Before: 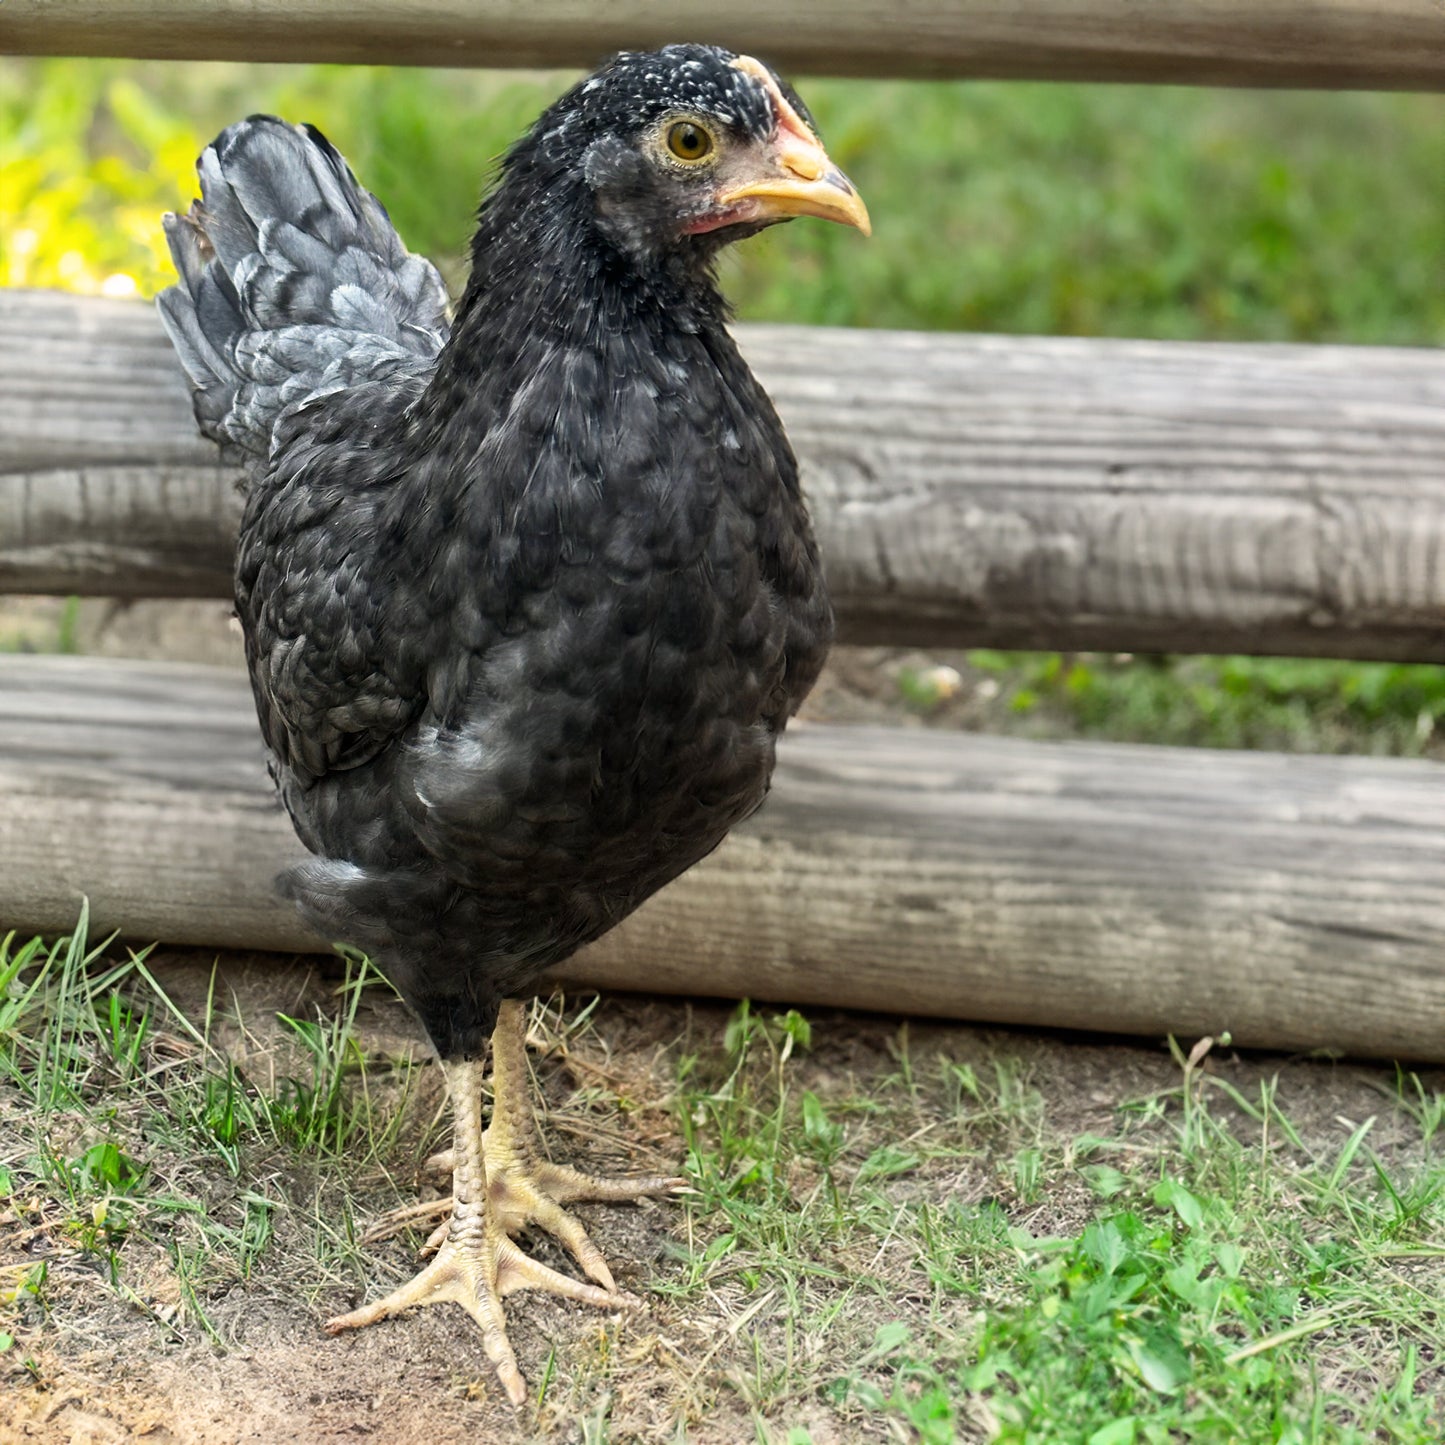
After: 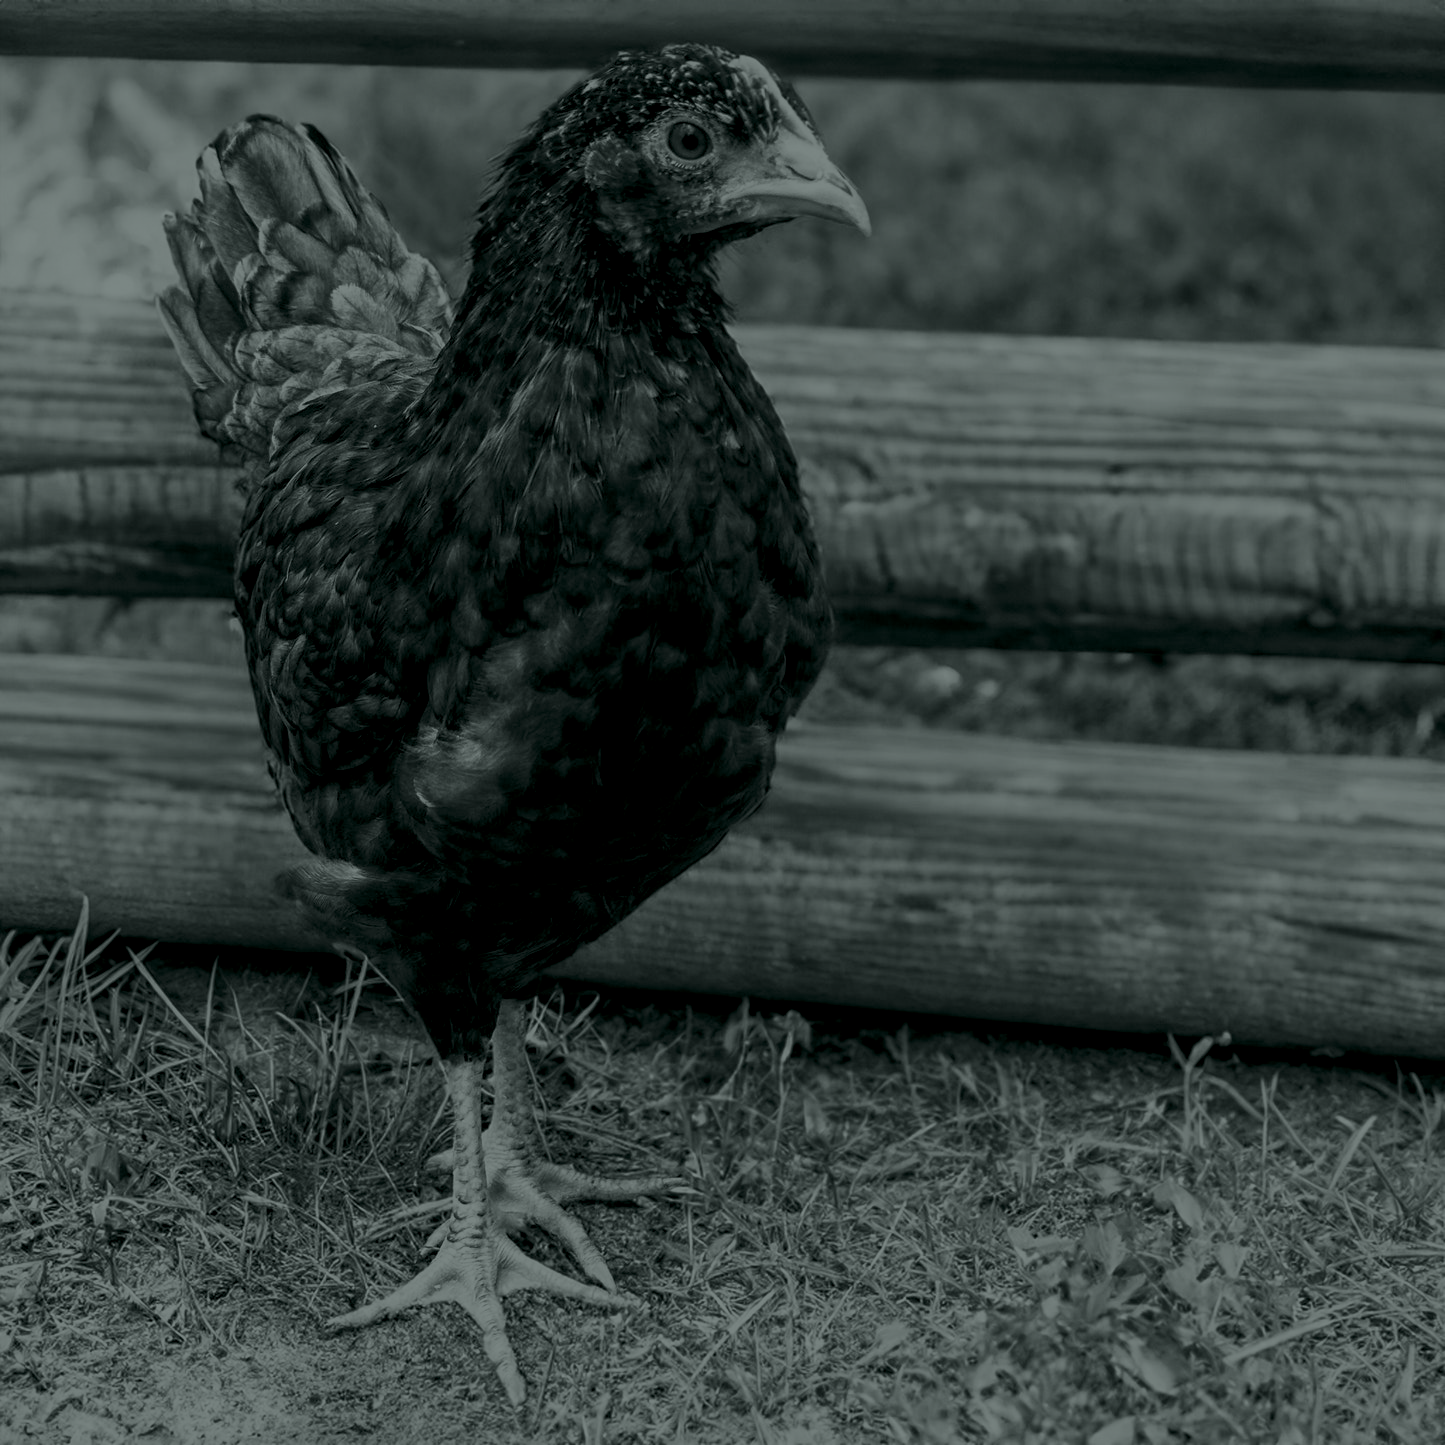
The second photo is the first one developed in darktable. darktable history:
exposure: exposure 1.089 EV, compensate highlight preservation false
colorize: hue 90°, saturation 19%, lightness 1.59%, version 1
local contrast: on, module defaults
white balance: red 1.004, blue 1.096
